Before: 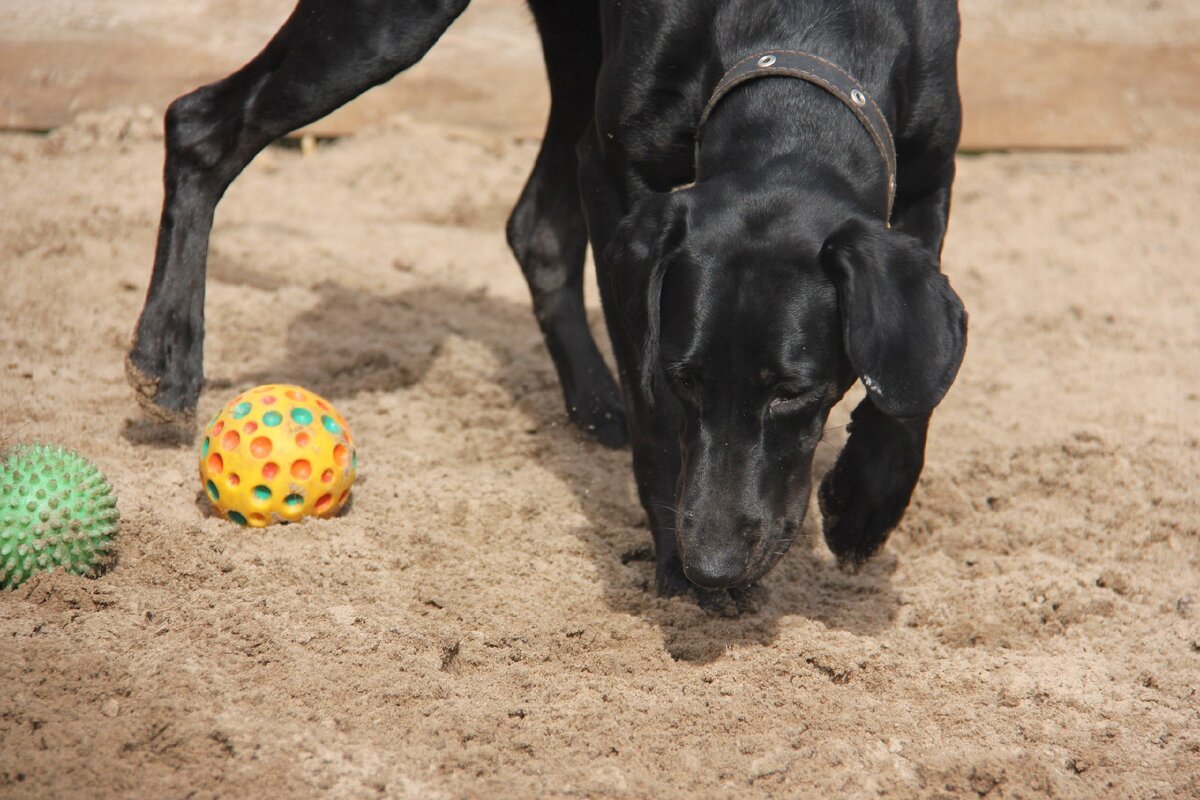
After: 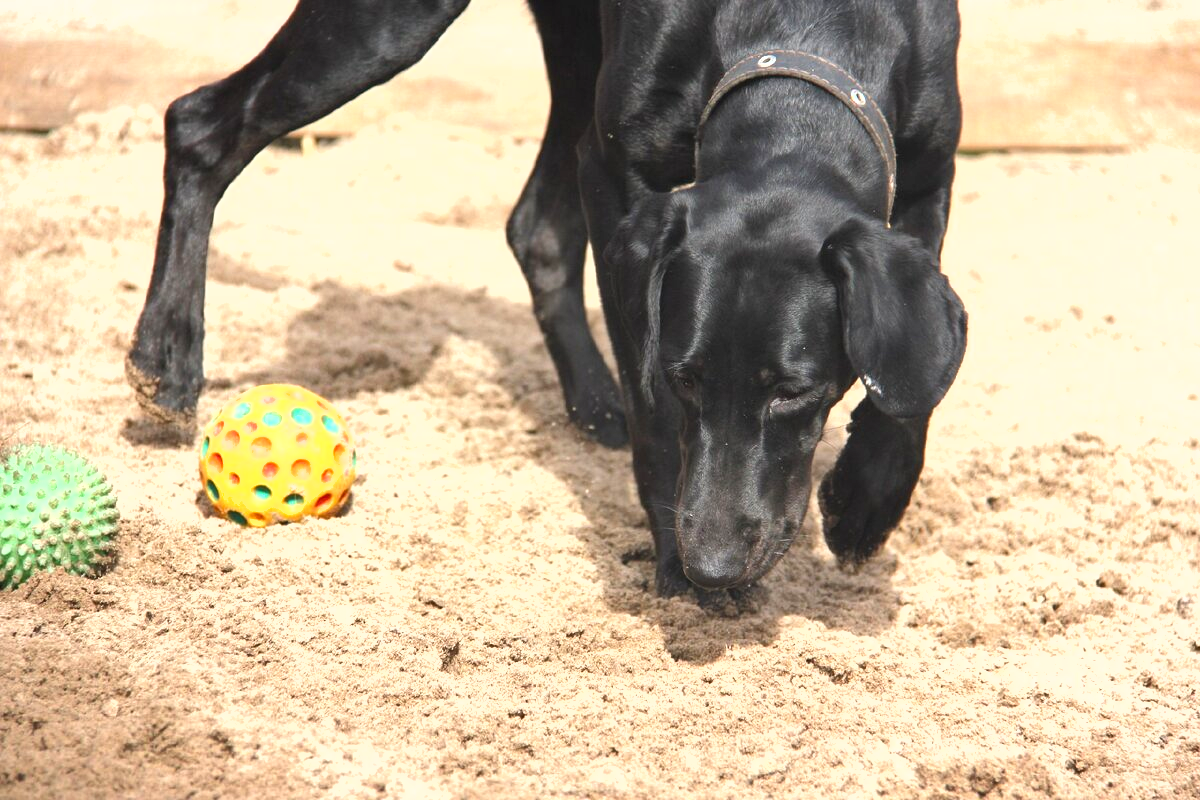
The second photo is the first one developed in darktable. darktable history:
shadows and highlights: shadows 29.61, highlights -30.47, low approximation 0.01, soften with gaussian
exposure: black level correction 0, exposure 1.1 EV, compensate exposure bias true, compensate highlight preservation false
